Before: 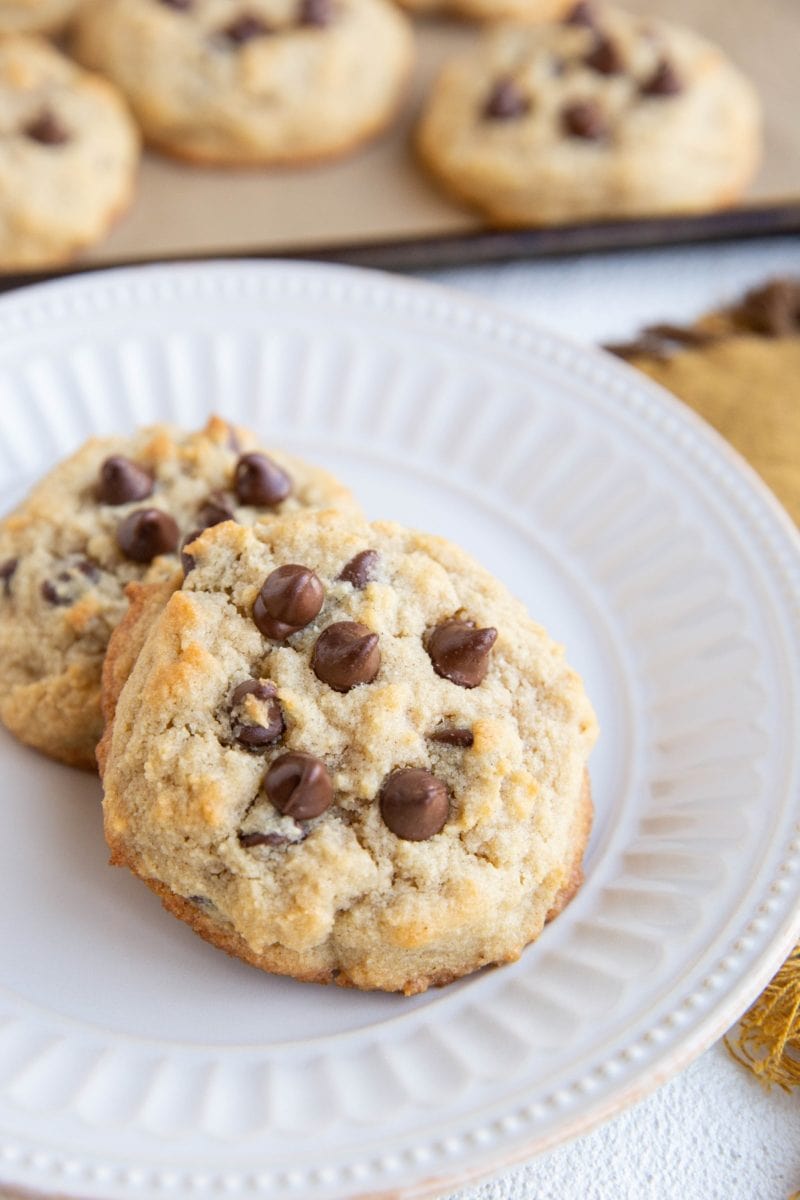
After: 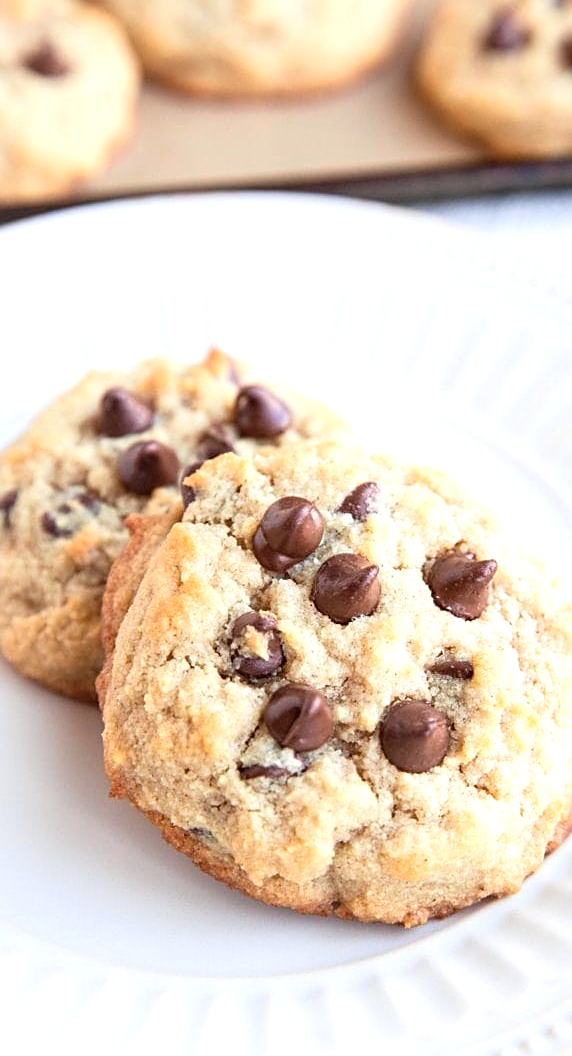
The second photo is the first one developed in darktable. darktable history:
tone curve: curves: ch0 [(0, 0.012) (0.056, 0.046) (0.218, 0.213) (0.606, 0.62) (0.82, 0.846) (1, 1)]; ch1 [(0, 0) (0.226, 0.261) (0.403, 0.437) (0.469, 0.472) (0.495, 0.499) (0.508, 0.503) (0.545, 0.555) (0.59, 0.598) (0.686, 0.728) (1, 1)]; ch2 [(0, 0) (0.269, 0.299) (0.459, 0.45) (0.498, 0.499) (0.523, 0.512) (0.568, 0.558) (0.634, 0.617) (0.698, 0.677) (0.806, 0.769) (1, 1)], color space Lab, independent channels, preserve colors none
crop: top 5.739%, right 27.907%, bottom 5.499%
sharpen: on, module defaults
exposure: black level correction 0, exposure 0.498 EV, compensate highlight preservation false
